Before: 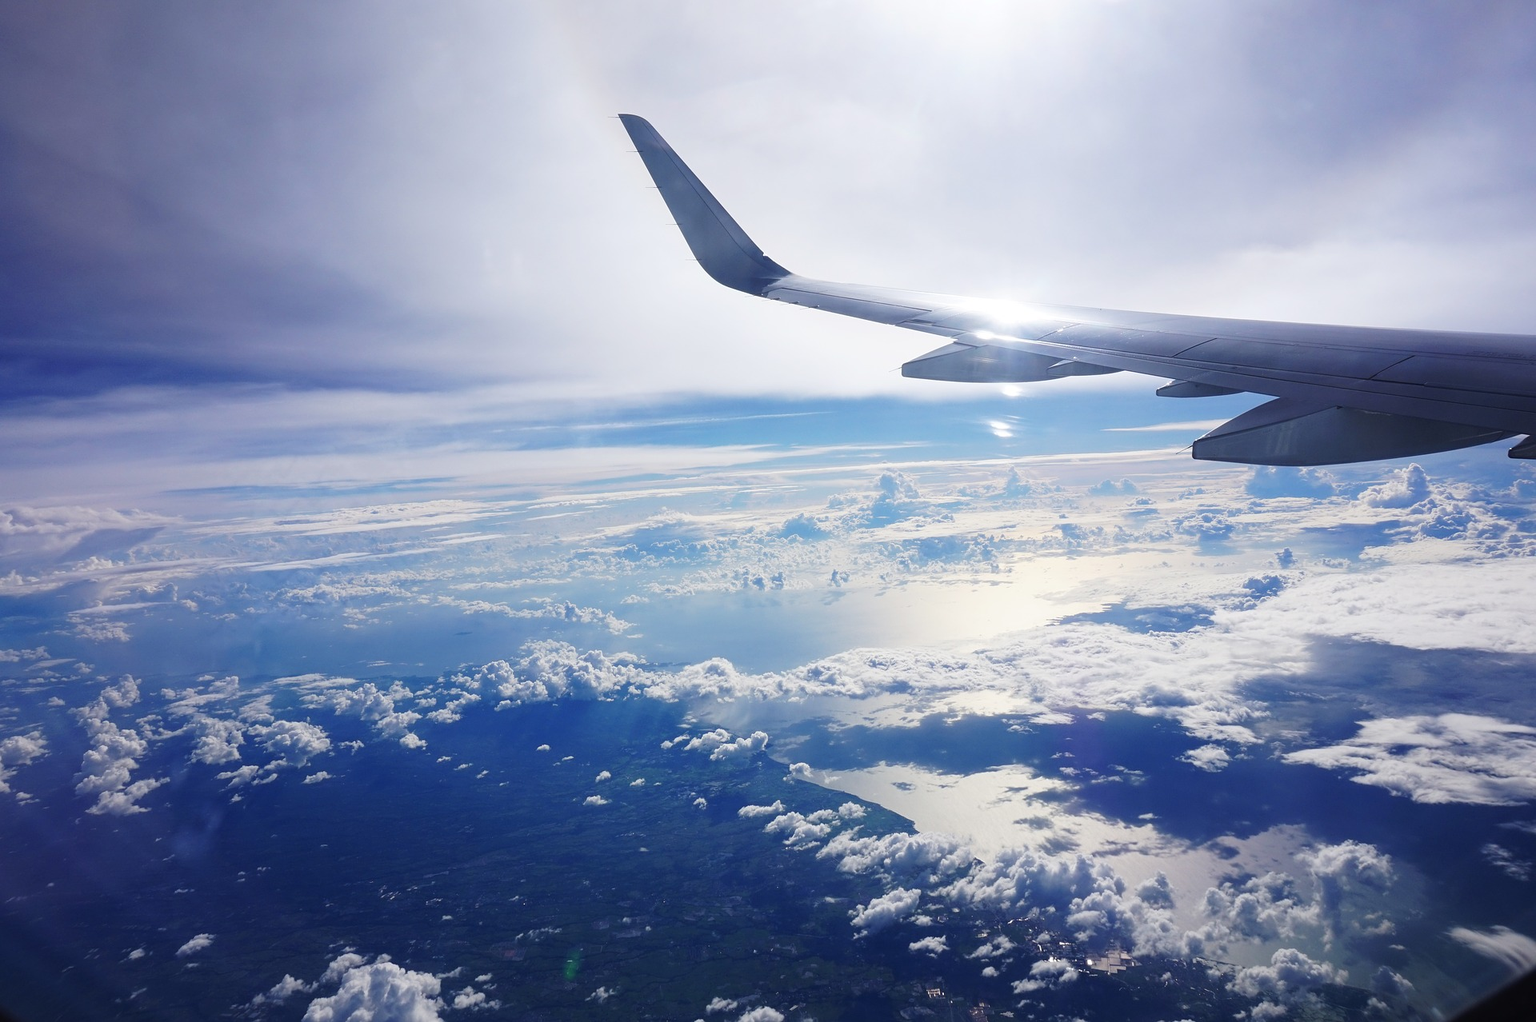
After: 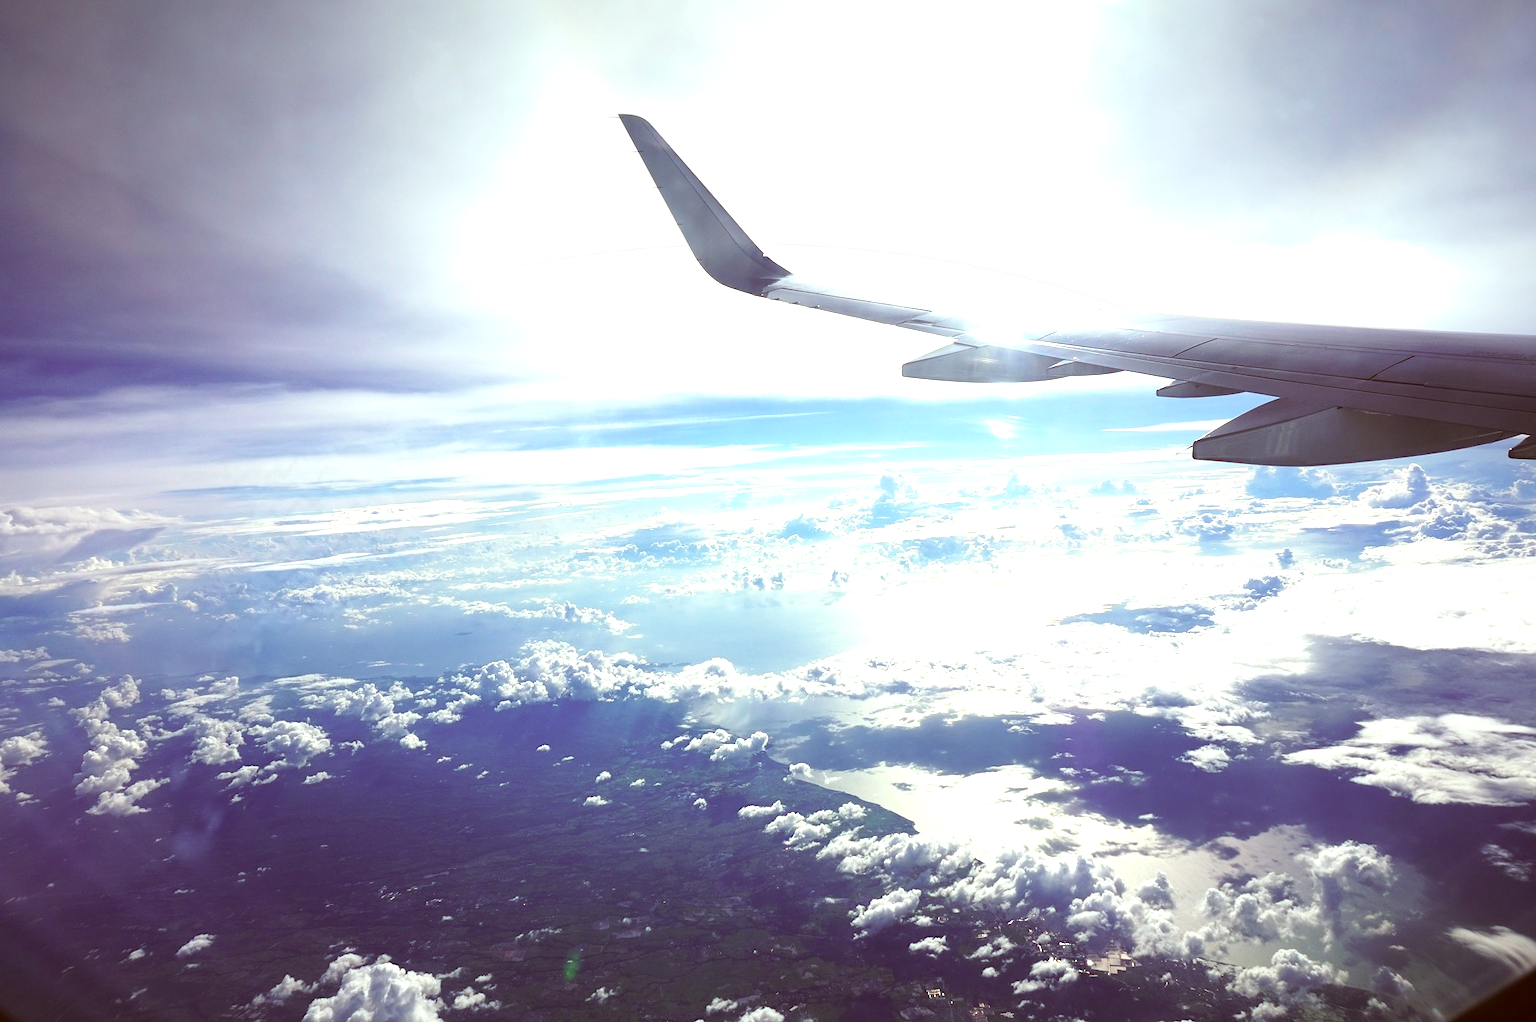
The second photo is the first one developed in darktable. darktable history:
color correction: highlights a* -5.94, highlights b* 9.48, shadows a* 10.12, shadows b* 23.94
exposure: exposure 0.95 EV, compensate highlight preservation false
vignetting: fall-off start 97.52%, fall-off radius 100%, brightness -0.574, saturation 0, center (-0.027, 0.404), width/height ratio 1.368, unbound false
